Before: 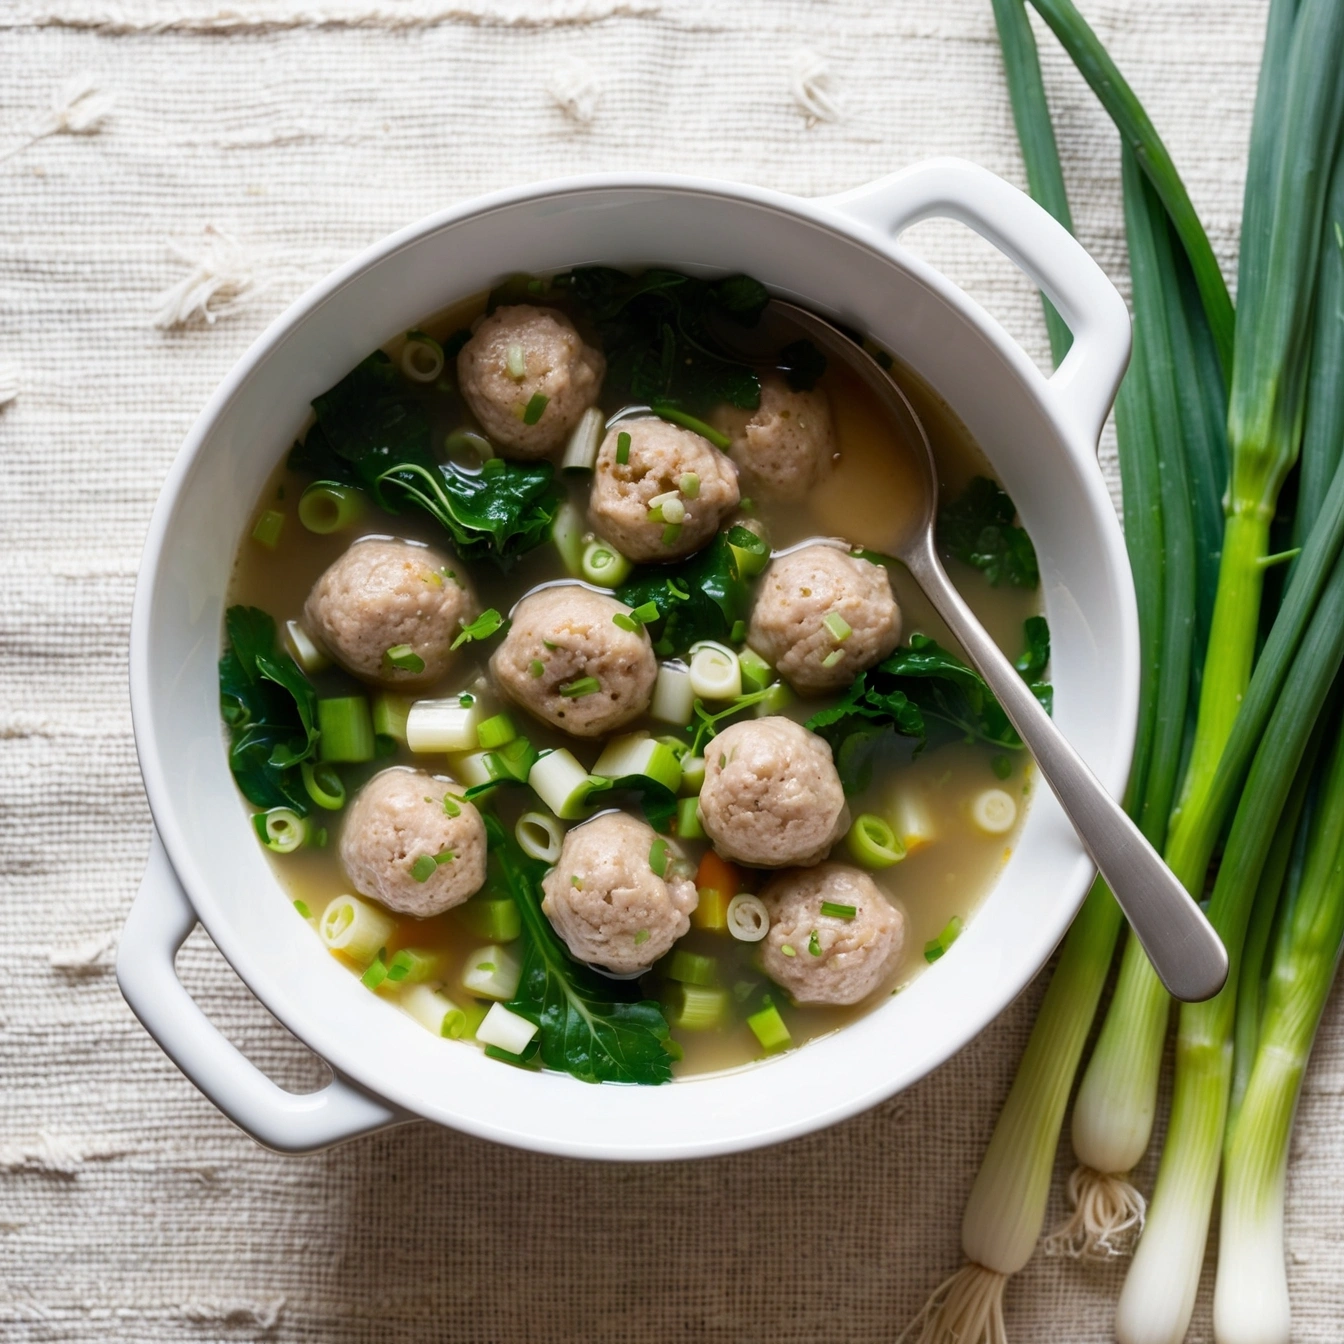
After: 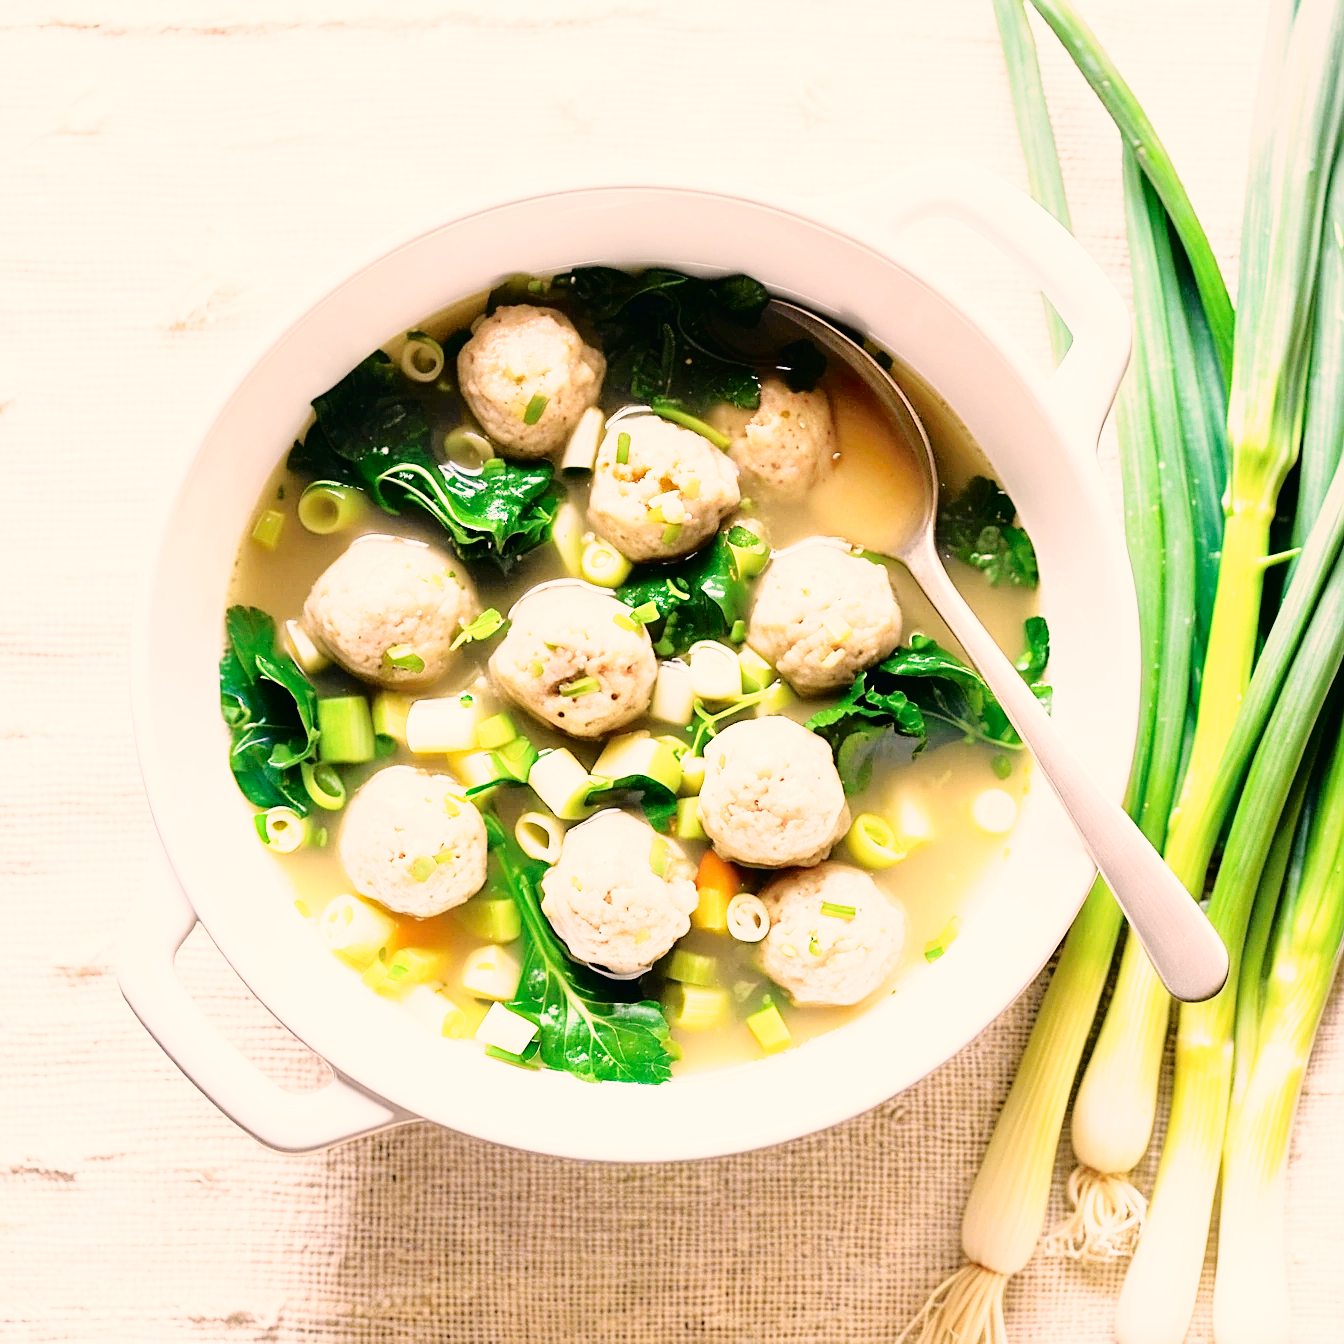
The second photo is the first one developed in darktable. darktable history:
sharpen: on, module defaults
exposure: black level correction 0, exposure 1.5 EV, compensate highlight preservation false
tone curve: curves: ch0 [(0.014, 0.013) (0.088, 0.043) (0.208, 0.176) (0.257, 0.267) (0.406, 0.483) (0.489, 0.556) (0.667, 0.73) (0.793, 0.851) (0.994, 0.974)]; ch1 [(0, 0) (0.161, 0.092) (0.35, 0.33) (0.392, 0.392) (0.457, 0.467) (0.505, 0.497) (0.537, 0.518) (0.553, 0.53) (0.58, 0.567) (0.739, 0.697) (1, 1)]; ch2 [(0, 0) (0.346, 0.362) (0.448, 0.419) (0.502, 0.499) (0.533, 0.517) (0.556, 0.533) (0.629, 0.619) (0.717, 0.678) (1, 1)], color space Lab, independent channels, preserve colors none
base curve: curves: ch0 [(0, 0) (0.008, 0.007) (0.022, 0.029) (0.048, 0.089) (0.092, 0.197) (0.191, 0.399) (0.275, 0.534) (0.357, 0.65) (0.477, 0.78) (0.542, 0.833) (0.799, 0.973) (1, 1)], preserve colors none
color correction: highlights a* 11.96, highlights b* 11.58
